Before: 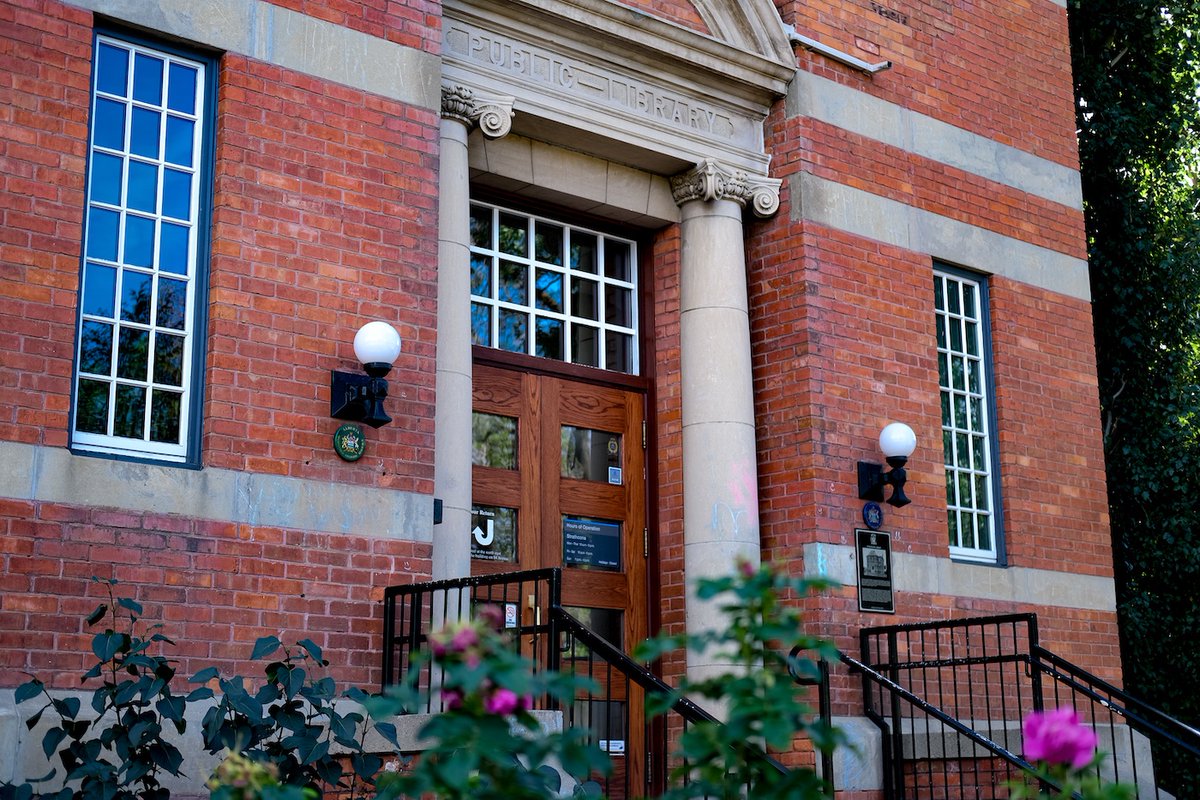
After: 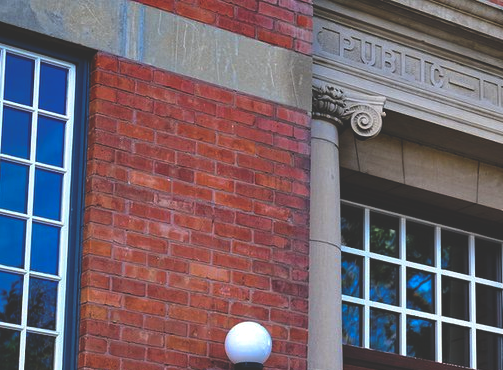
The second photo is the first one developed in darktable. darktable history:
crop and rotate: left 10.817%, top 0.062%, right 47.194%, bottom 53.626%
haze removal: strength 0.29, distance 0.25, compatibility mode true, adaptive false
rgb curve: curves: ch0 [(0, 0.186) (0.314, 0.284) (0.775, 0.708) (1, 1)], compensate middle gray true, preserve colors none
